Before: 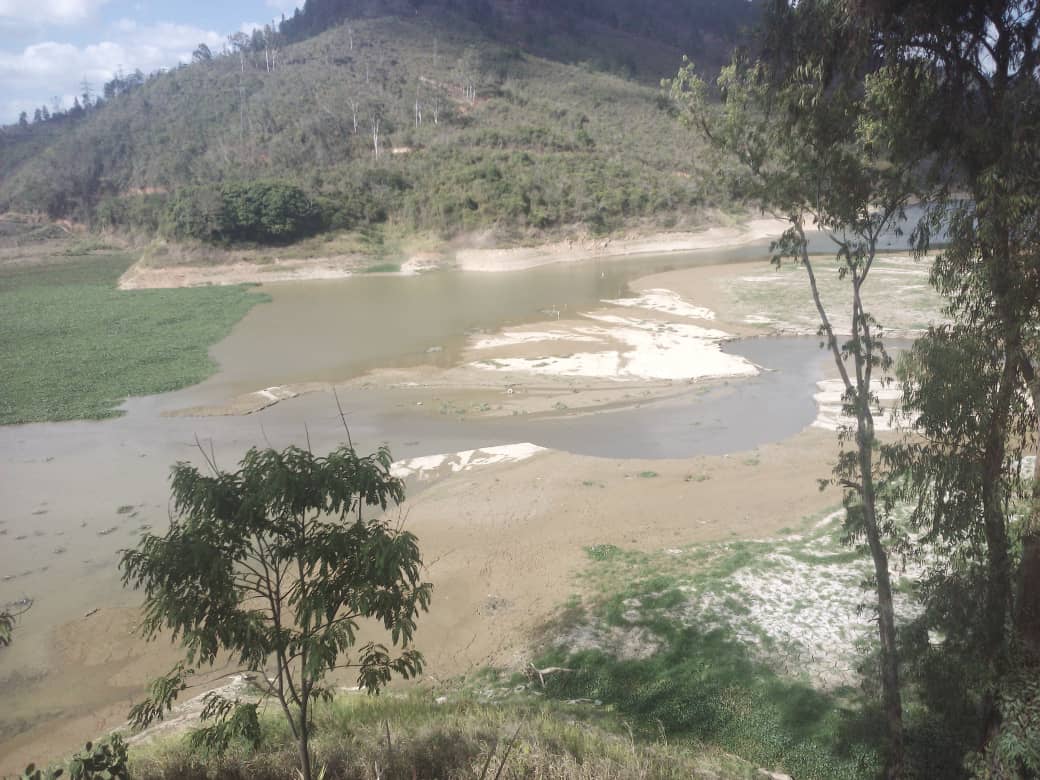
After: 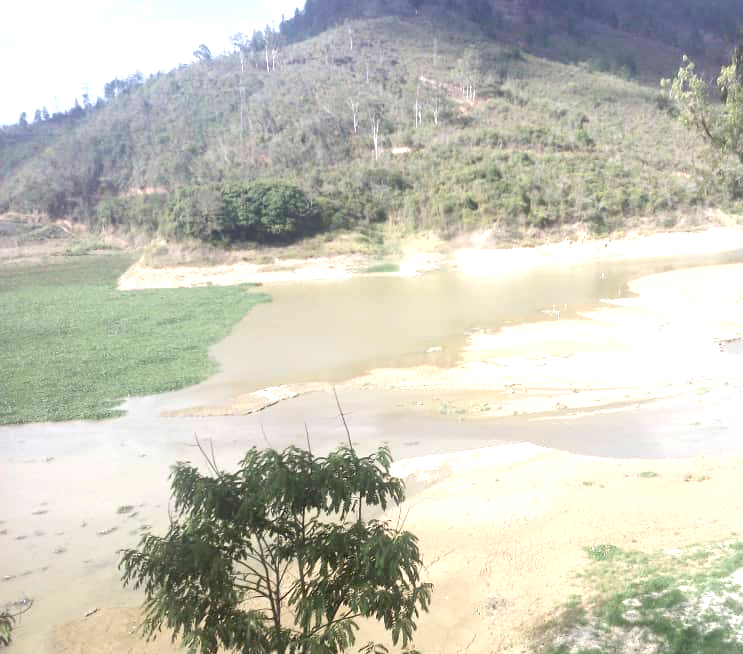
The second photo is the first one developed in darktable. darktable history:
exposure: black level correction 0.011, exposure 1.086 EV, compensate highlight preservation false
crop: right 28.516%, bottom 16.146%
